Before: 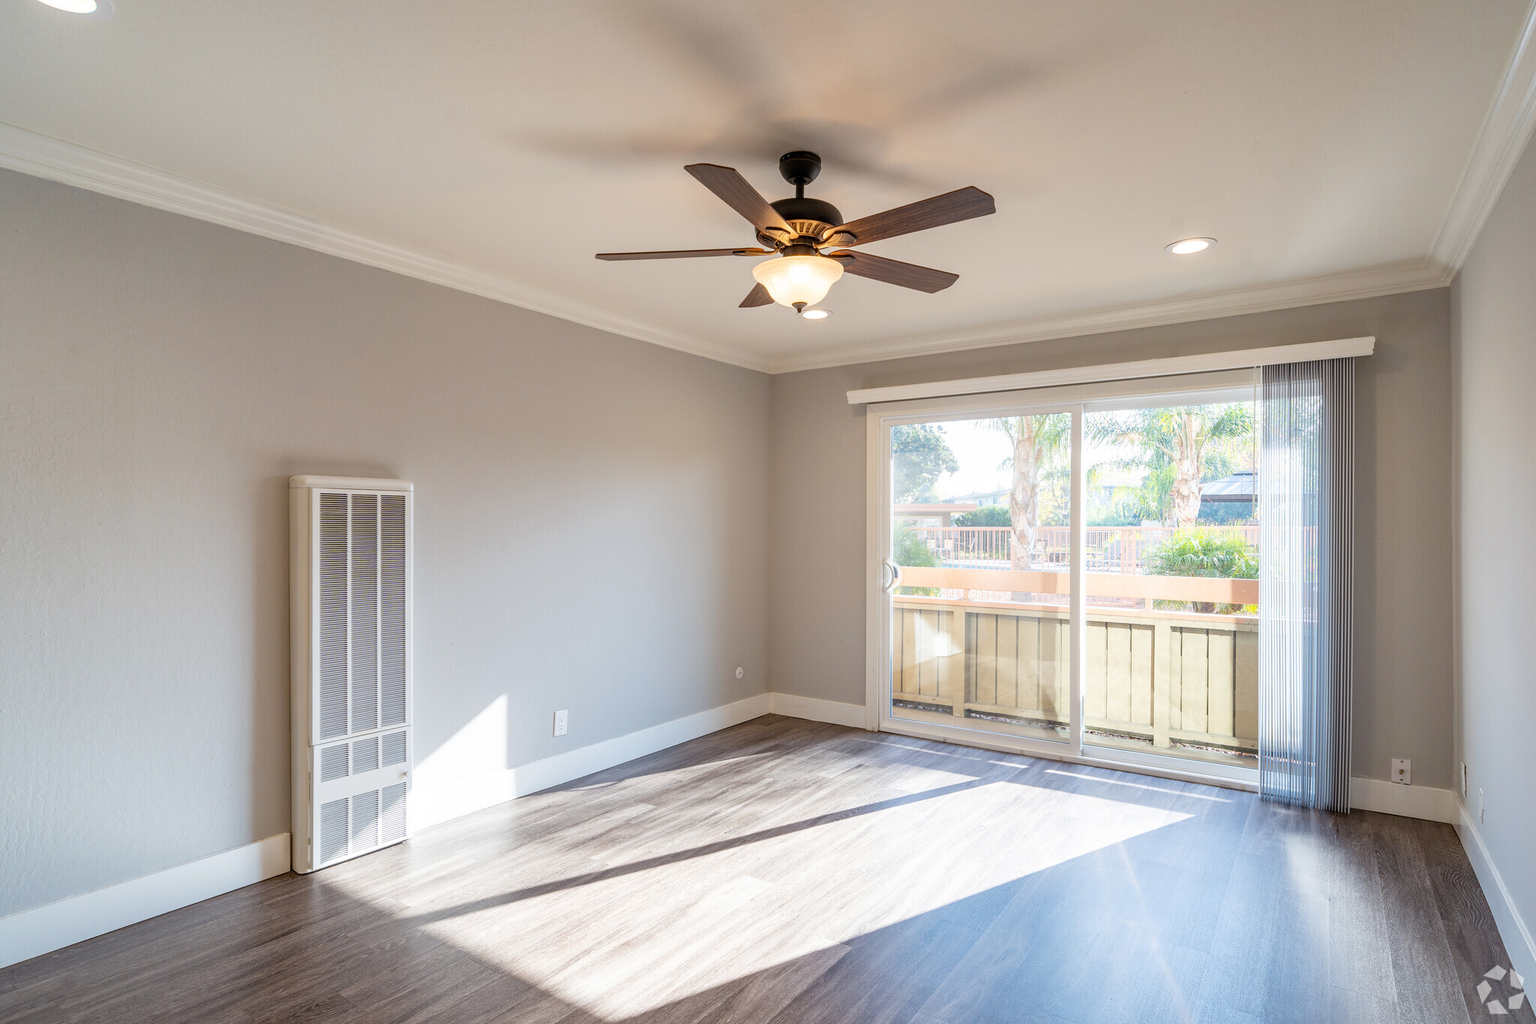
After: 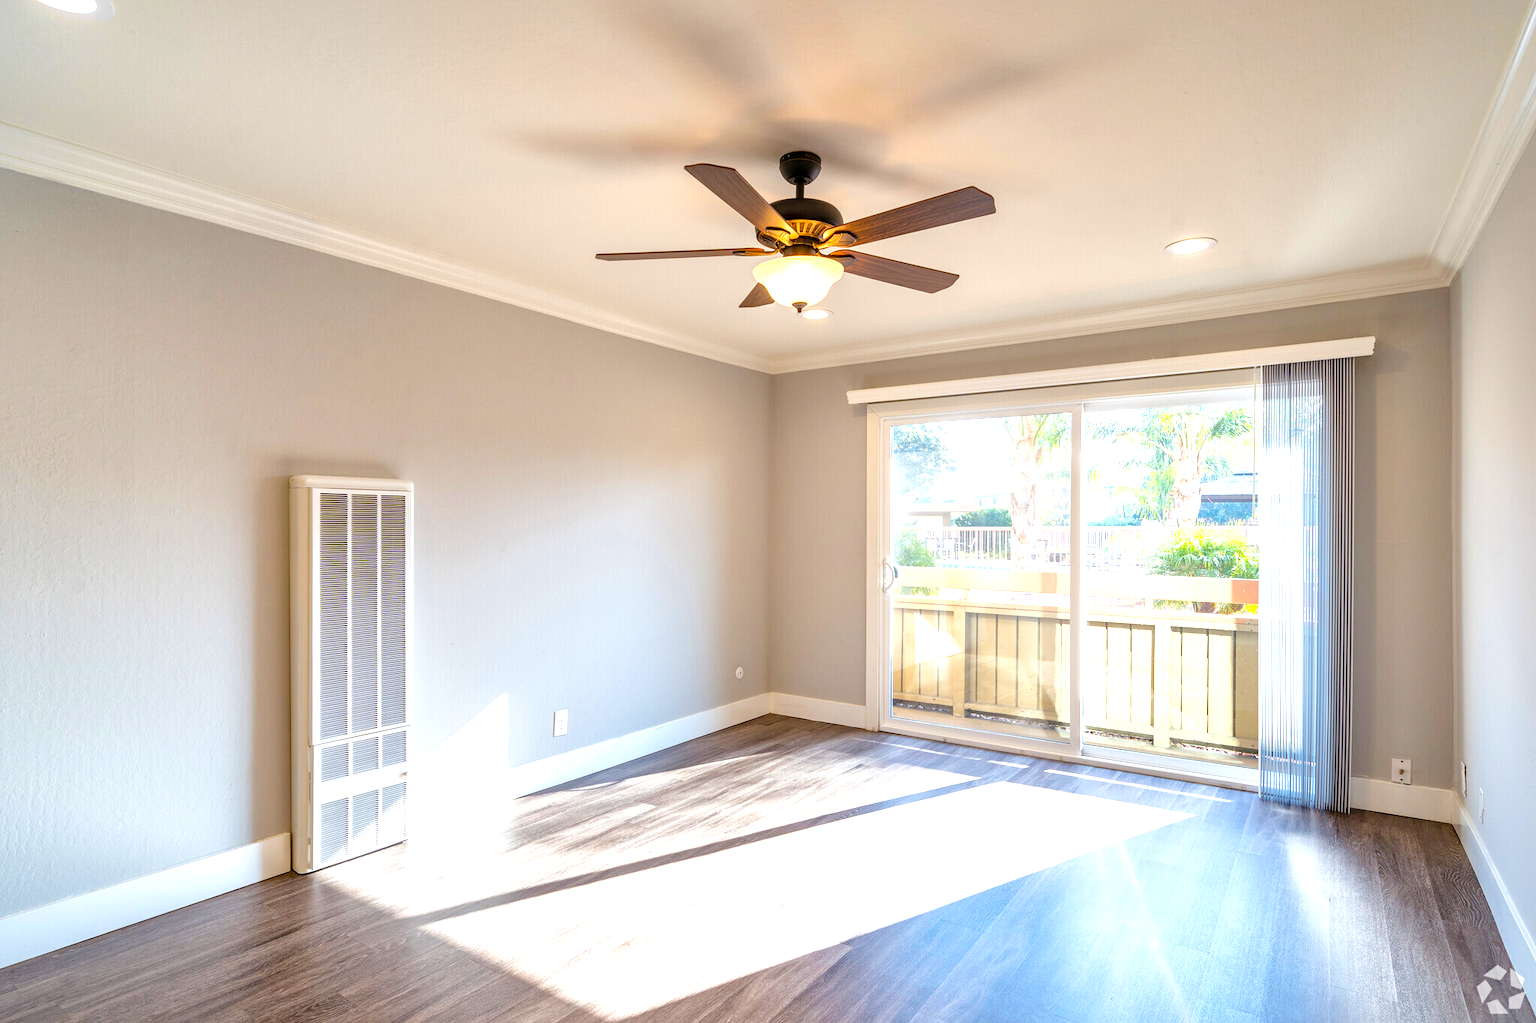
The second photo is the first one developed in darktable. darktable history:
exposure: black level correction 0, exposure 0.5 EV, compensate exposure bias true, compensate highlight preservation false
local contrast: mode bilateral grid, contrast 20, coarseness 50, detail 140%, midtone range 0.2
color balance rgb: perceptual saturation grading › global saturation 25%, perceptual brilliance grading › mid-tones 10%, perceptual brilliance grading › shadows 15%, global vibrance 20%
